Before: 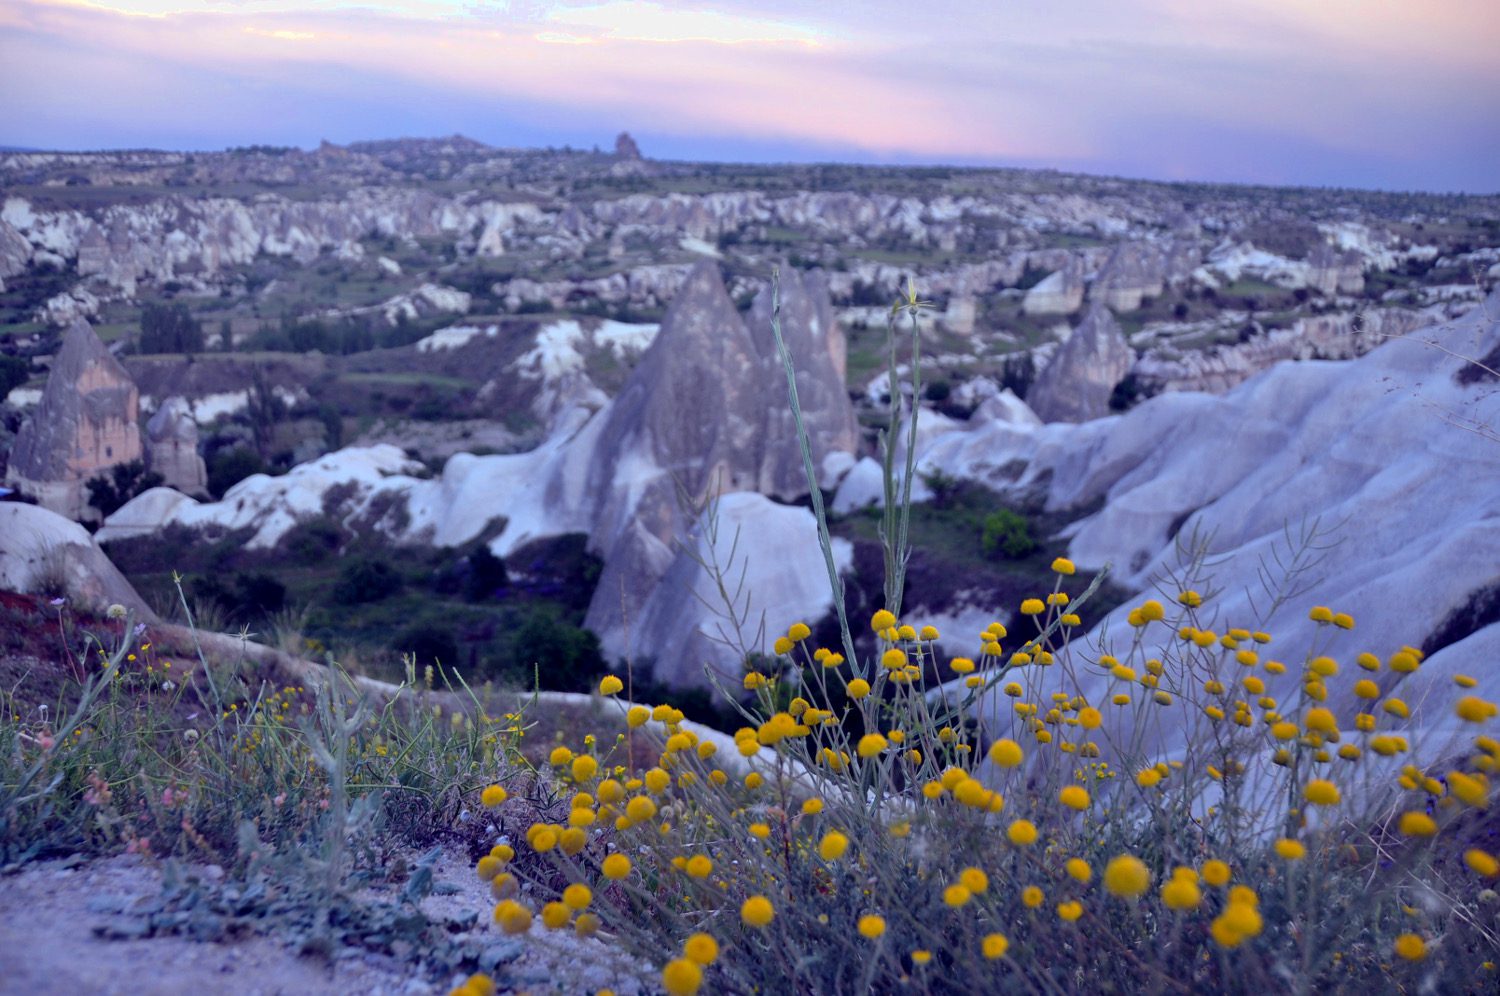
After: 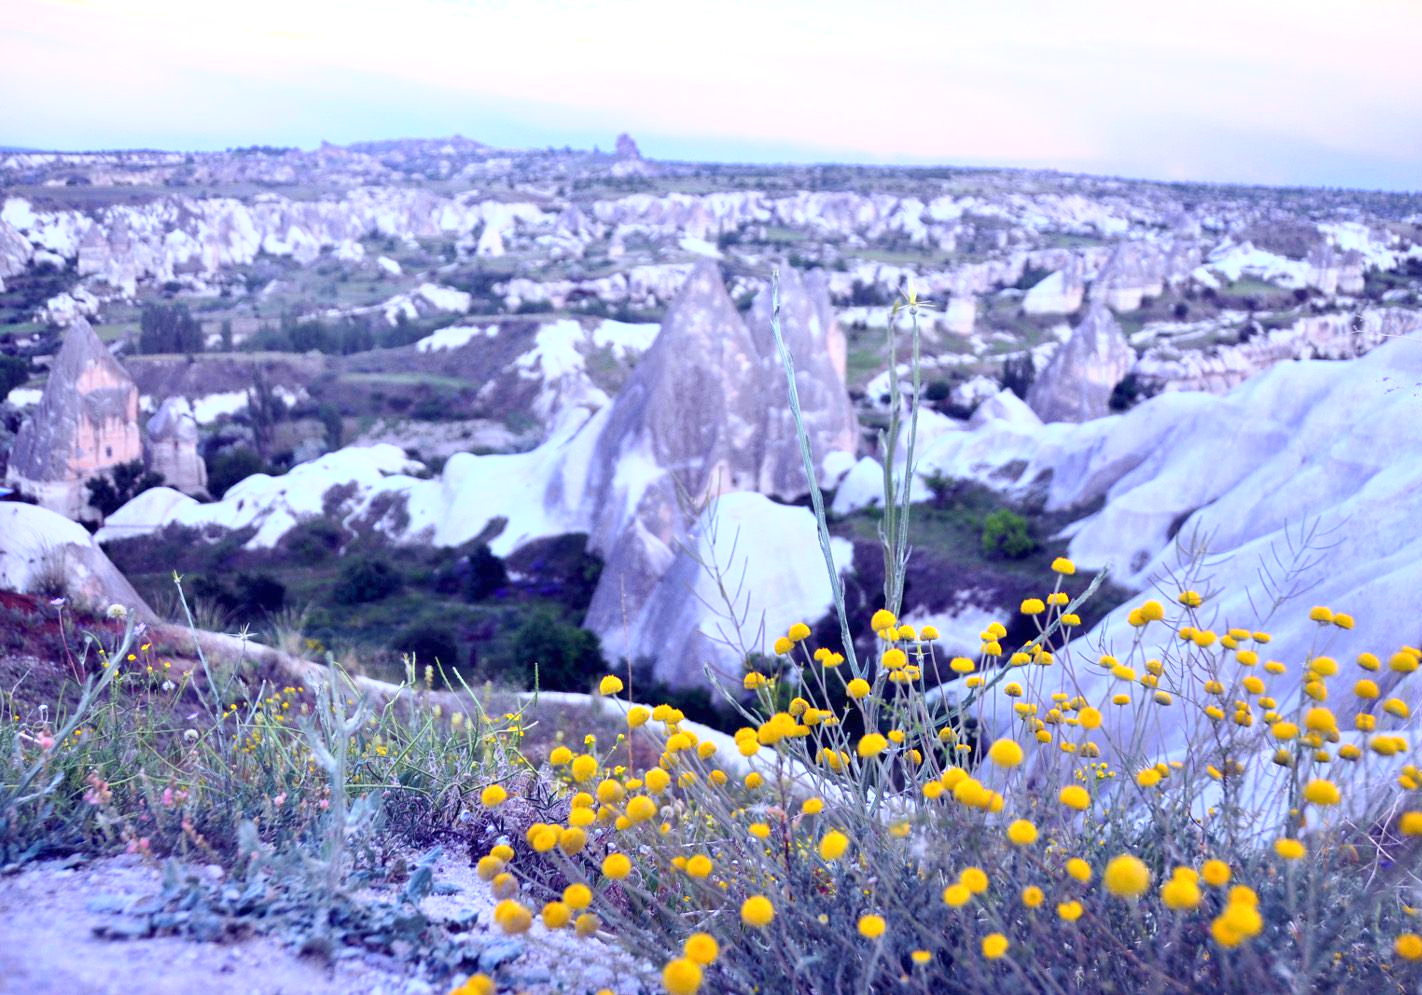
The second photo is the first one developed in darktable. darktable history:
base curve: curves: ch0 [(0, 0) (0.557, 0.834) (1, 1)]
exposure: black level correction 0, exposure 0.7 EV, compensate exposure bias true, compensate highlight preservation false
crop and rotate: right 5.167%
